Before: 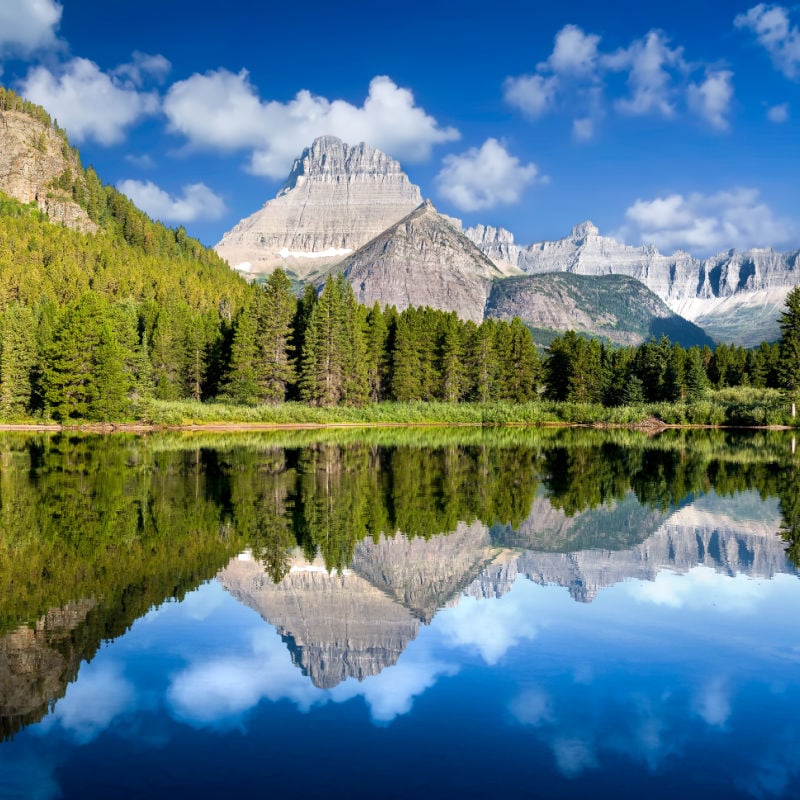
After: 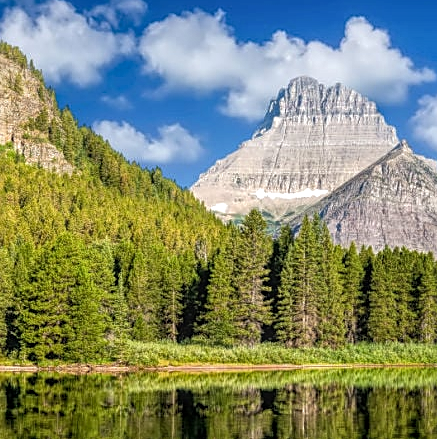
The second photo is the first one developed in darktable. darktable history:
sharpen: on, module defaults
crop and rotate: left 3.047%, top 7.509%, right 42.236%, bottom 37.598%
local contrast: highlights 74%, shadows 55%, detail 176%, midtone range 0.207
